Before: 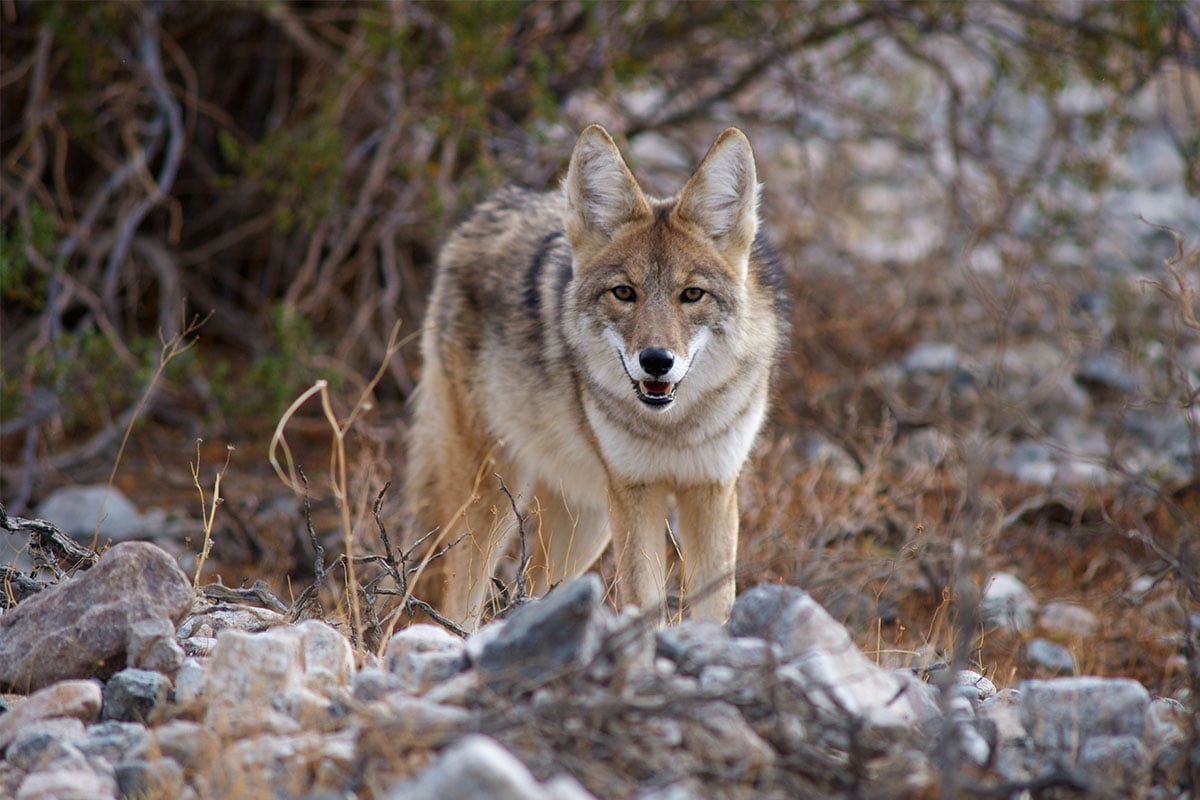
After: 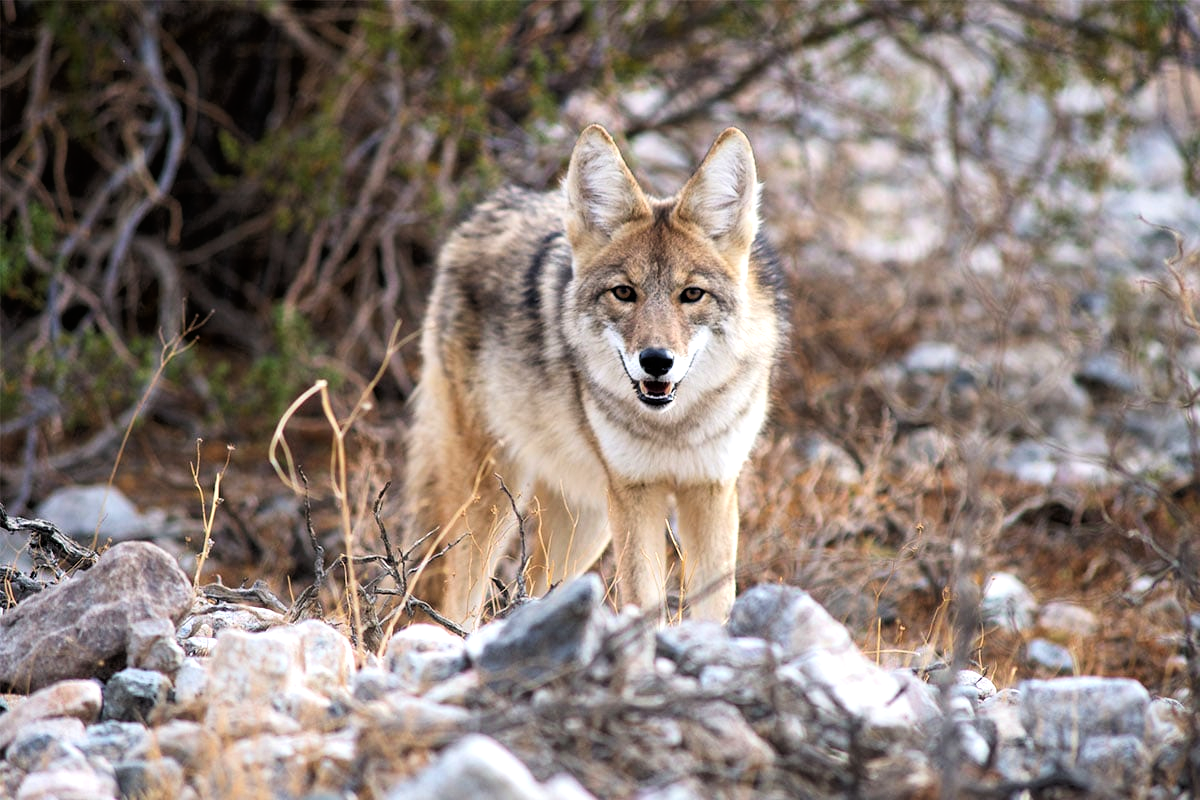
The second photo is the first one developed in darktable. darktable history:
tone curve: curves: ch0 [(0, 0) (0.118, 0.034) (0.182, 0.124) (0.265, 0.214) (0.504, 0.508) (0.783, 0.825) (1, 1)], color space Lab, linked channels, preserve colors none
exposure: black level correction 0, exposure 0.7 EV, compensate exposure bias true, compensate highlight preservation false
